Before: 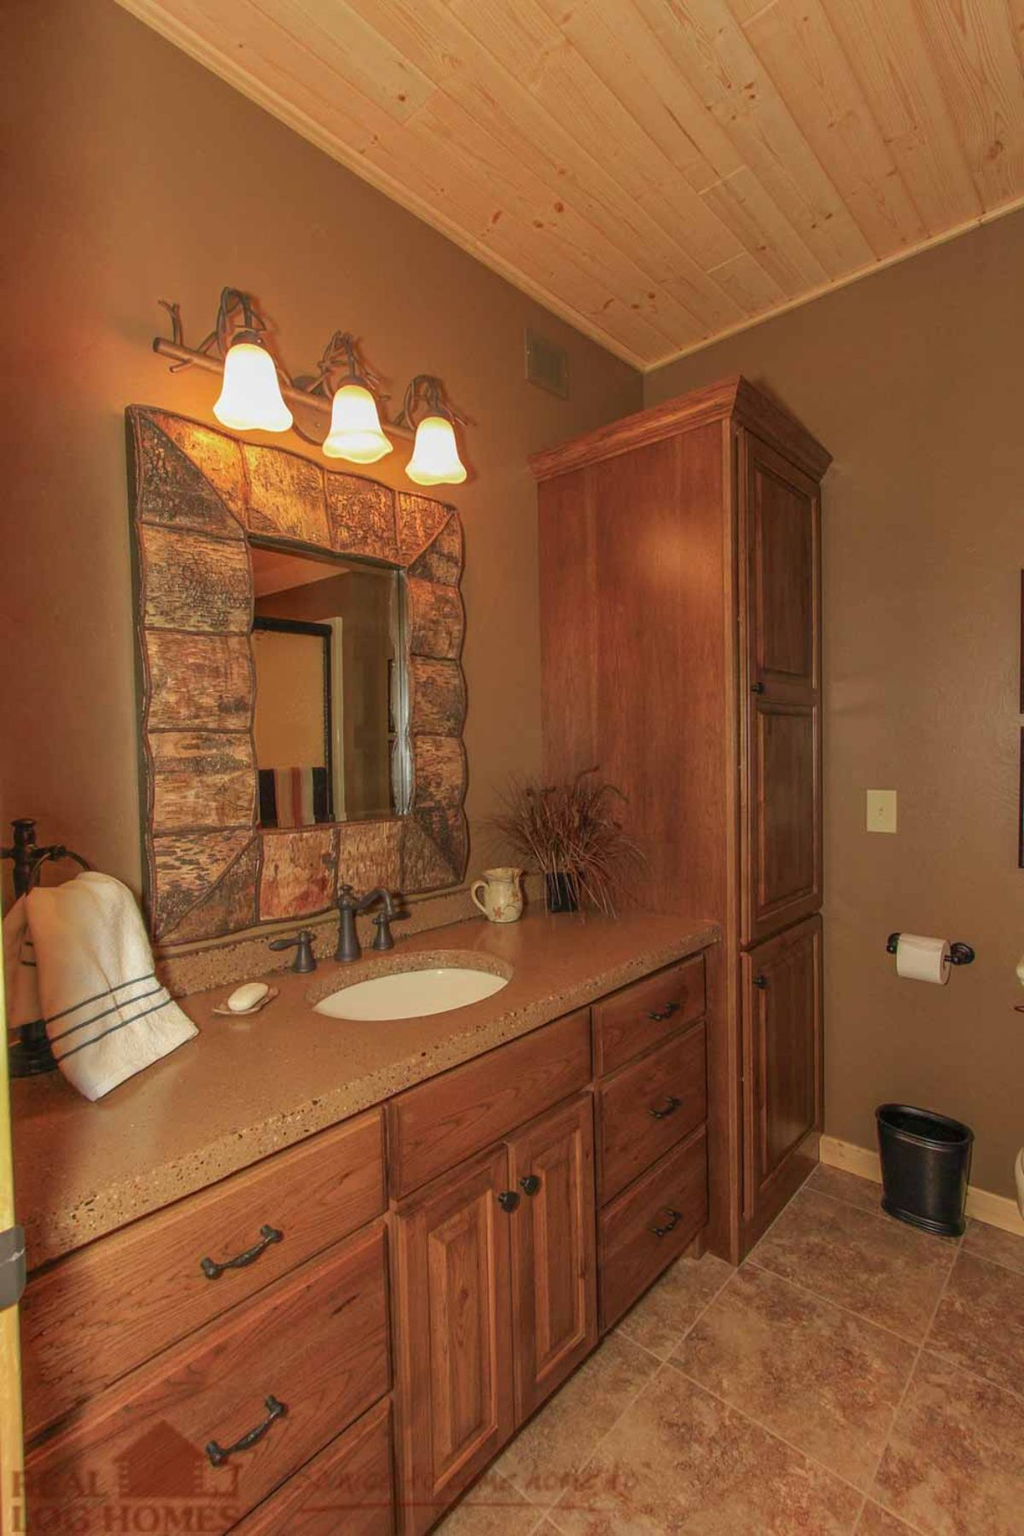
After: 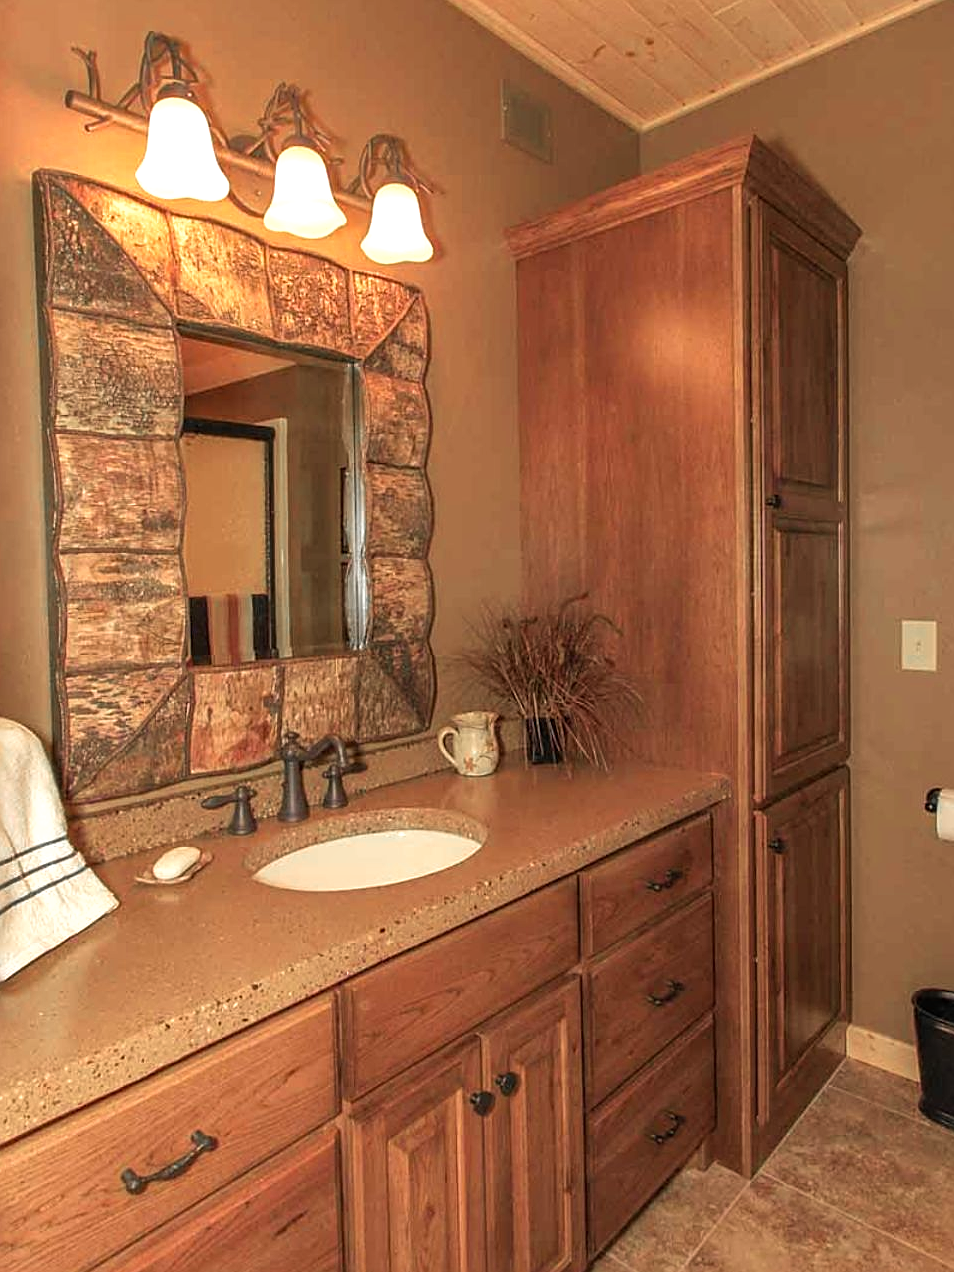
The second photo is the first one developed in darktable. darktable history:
crop: left 9.519%, top 16.983%, right 10.905%, bottom 12.343%
sharpen: on, module defaults
velvia: strength 14.42%
shadows and highlights: shadows 43.47, white point adjustment -1.35, soften with gaussian
color zones: curves: ch0 [(0, 0.447) (0.184, 0.543) (0.323, 0.476) (0.429, 0.445) (0.571, 0.443) (0.714, 0.451) (0.857, 0.452) (1, 0.447)]; ch1 [(0, 0.464) (0.176, 0.46) (0.287, 0.177) (0.429, 0.002) (0.571, 0) (0.714, 0) (0.857, 0) (1, 0.464)]
tone equalizer: -8 EV -0.735 EV, -7 EV -0.725 EV, -6 EV -0.637 EV, -5 EV -0.406 EV, -3 EV 0.402 EV, -2 EV 0.6 EV, -1 EV 0.699 EV, +0 EV 0.729 EV
